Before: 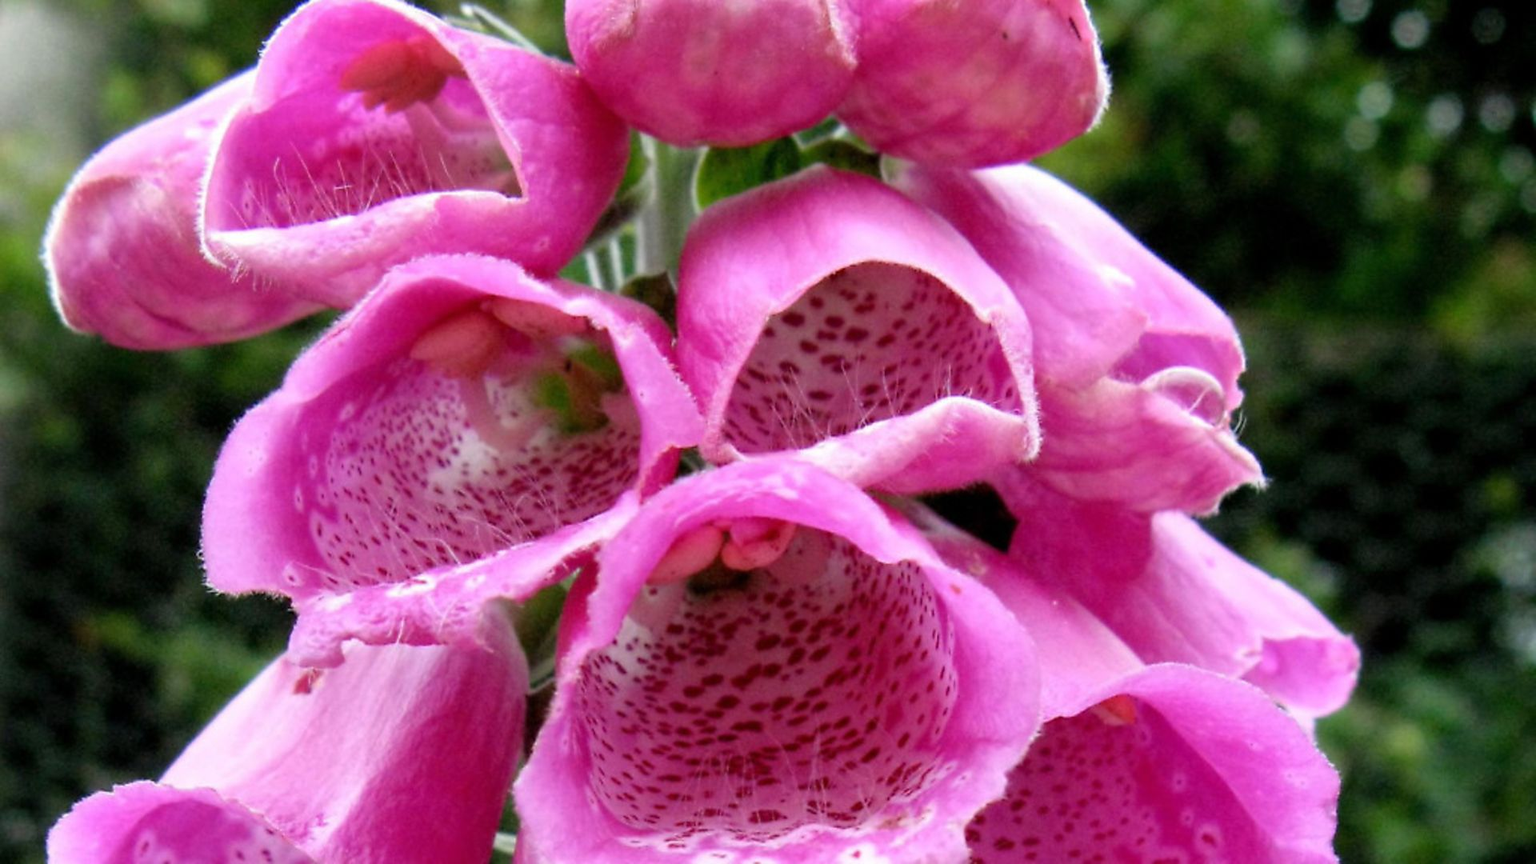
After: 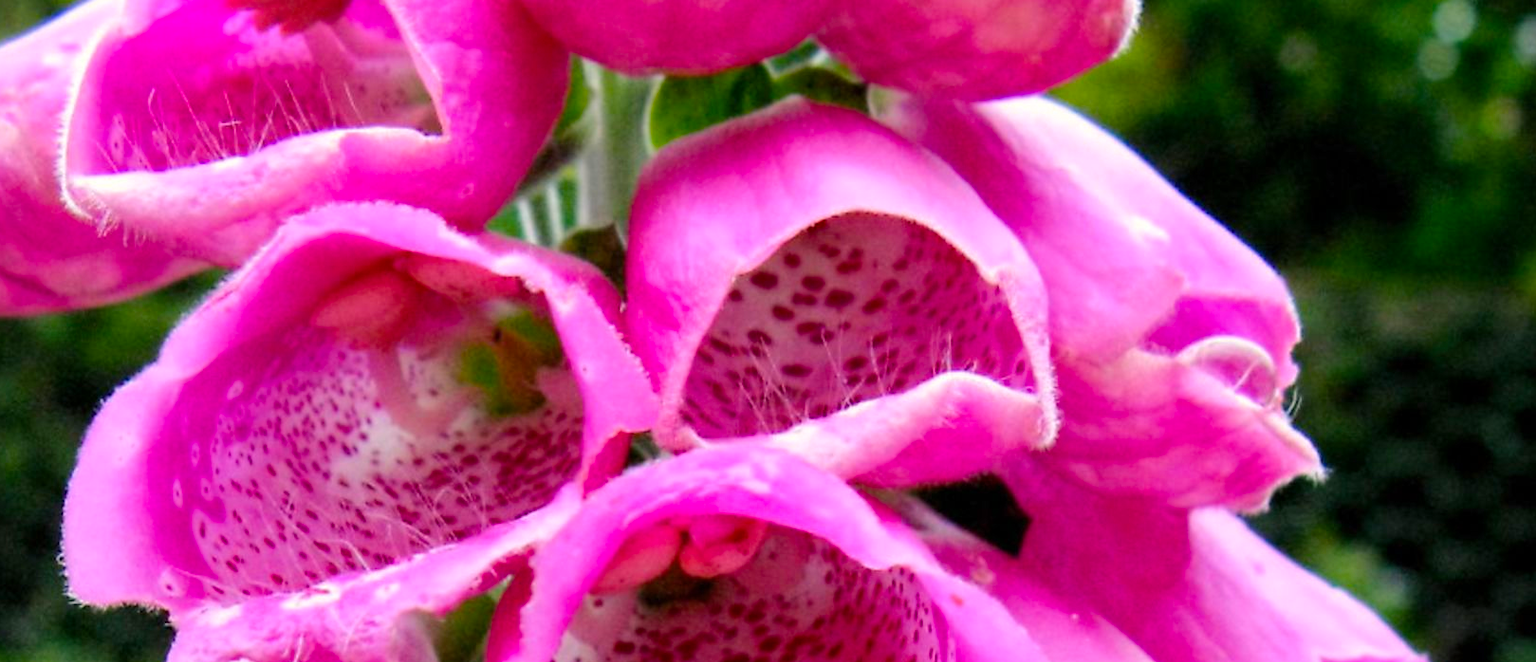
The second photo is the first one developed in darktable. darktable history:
crop and rotate: left 9.712%, top 9.646%, right 5.963%, bottom 25.654%
color balance rgb: shadows lift › chroma 1.034%, shadows lift › hue 215°, highlights gain › chroma 0.661%, highlights gain › hue 57.51°, perceptual saturation grading › global saturation 17.31%, perceptual brilliance grading › mid-tones 9.518%, perceptual brilliance grading › shadows 14.908%, global vibrance 20%
